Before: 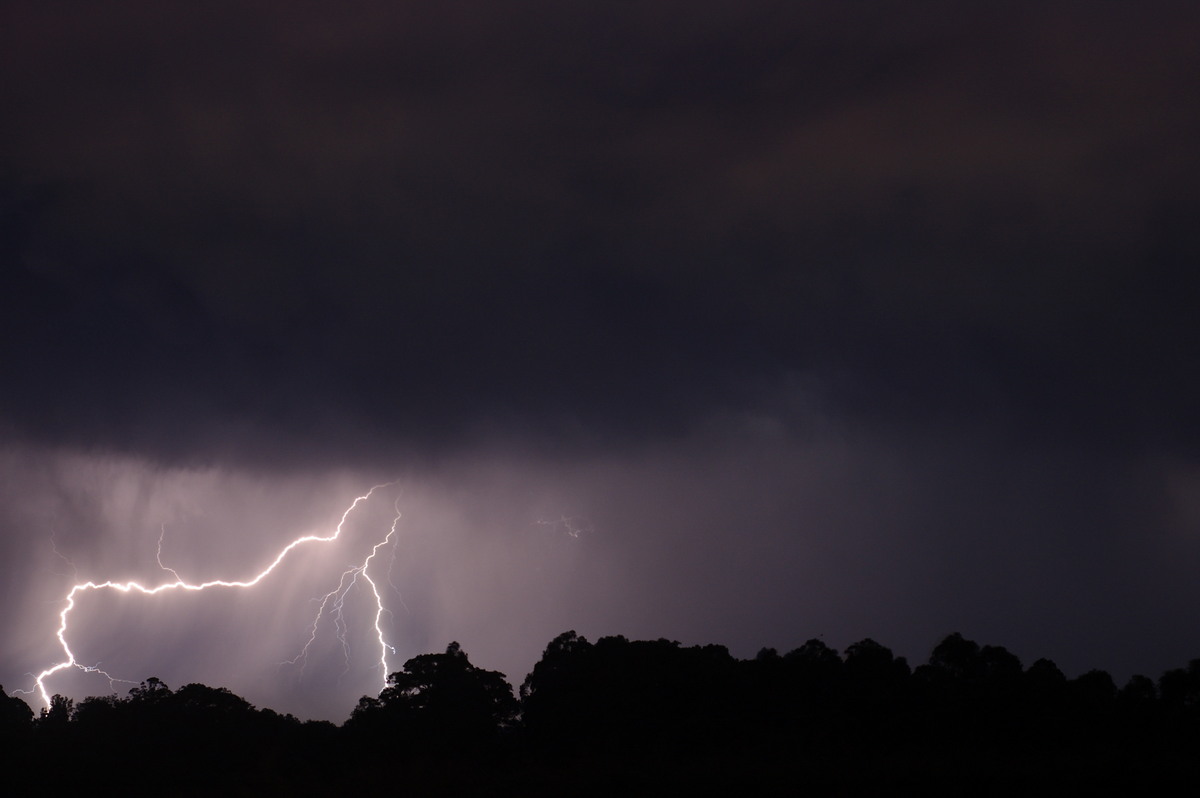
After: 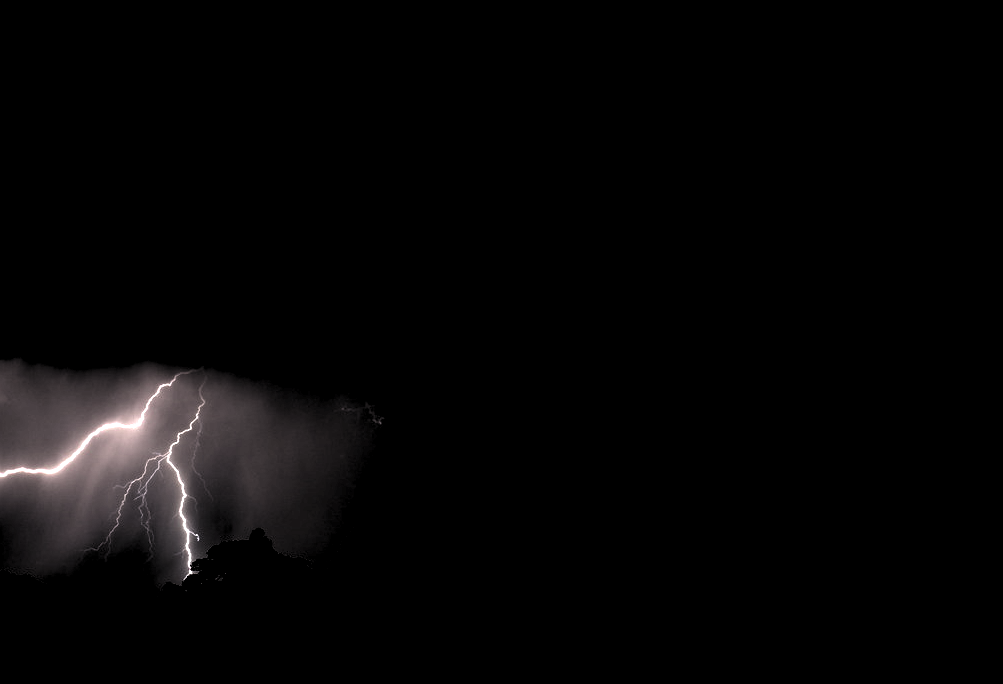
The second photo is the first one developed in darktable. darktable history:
crop: left 16.355%, top 14.243%
exposure: exposure 0.605 EV, compensate highlight preservation false
levels: black 3.77%, levels [0.514, 0.759, 1]
